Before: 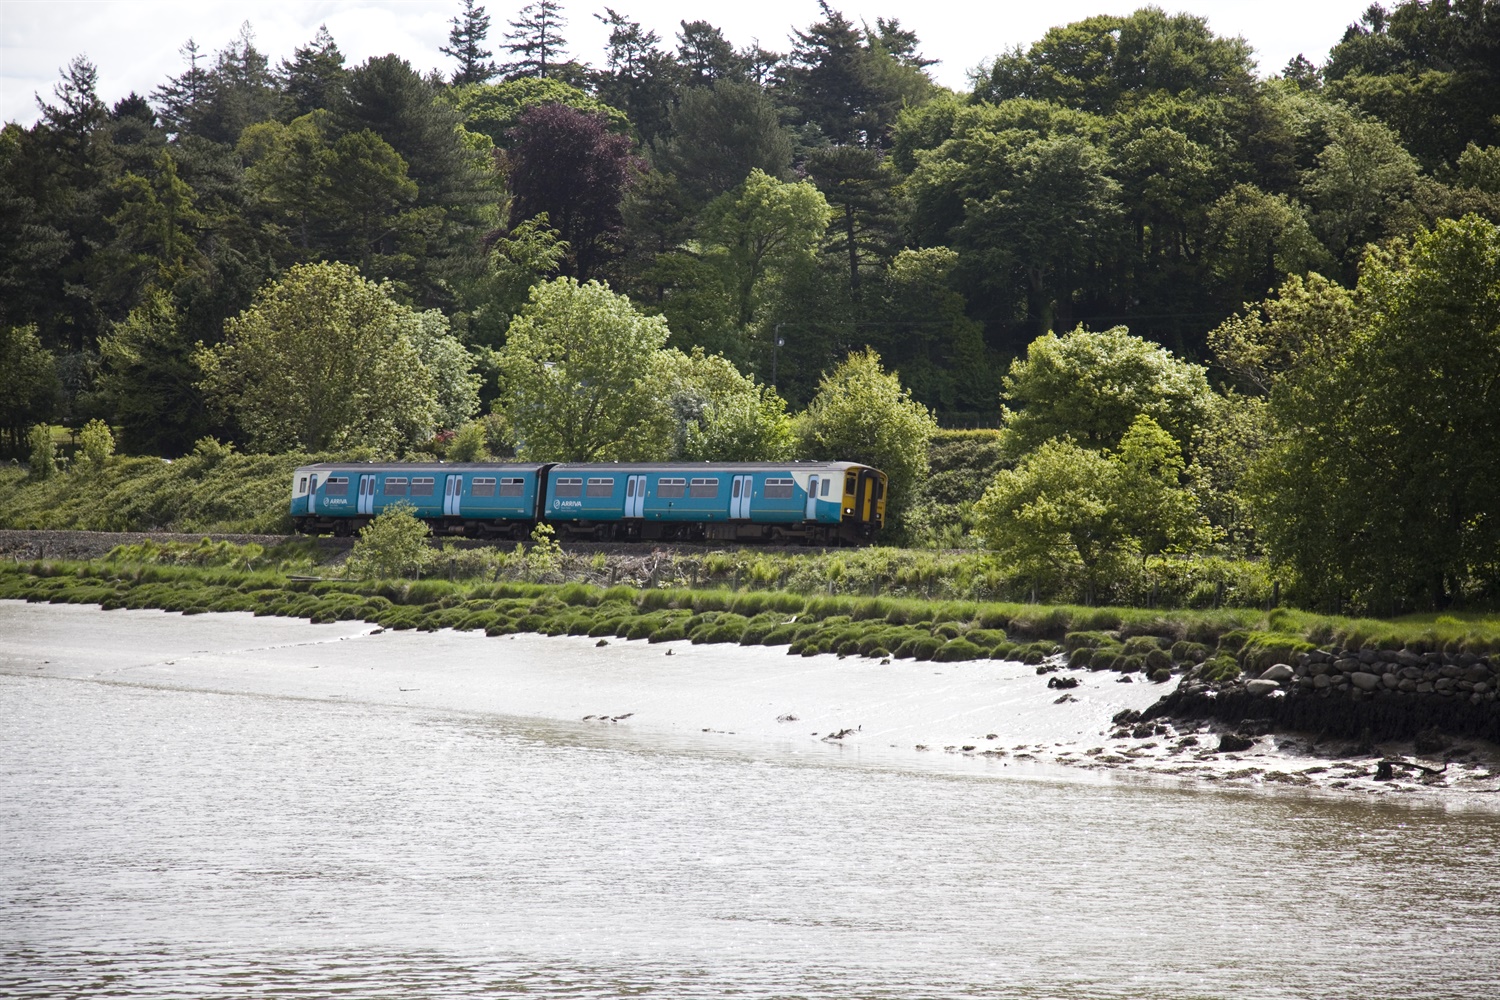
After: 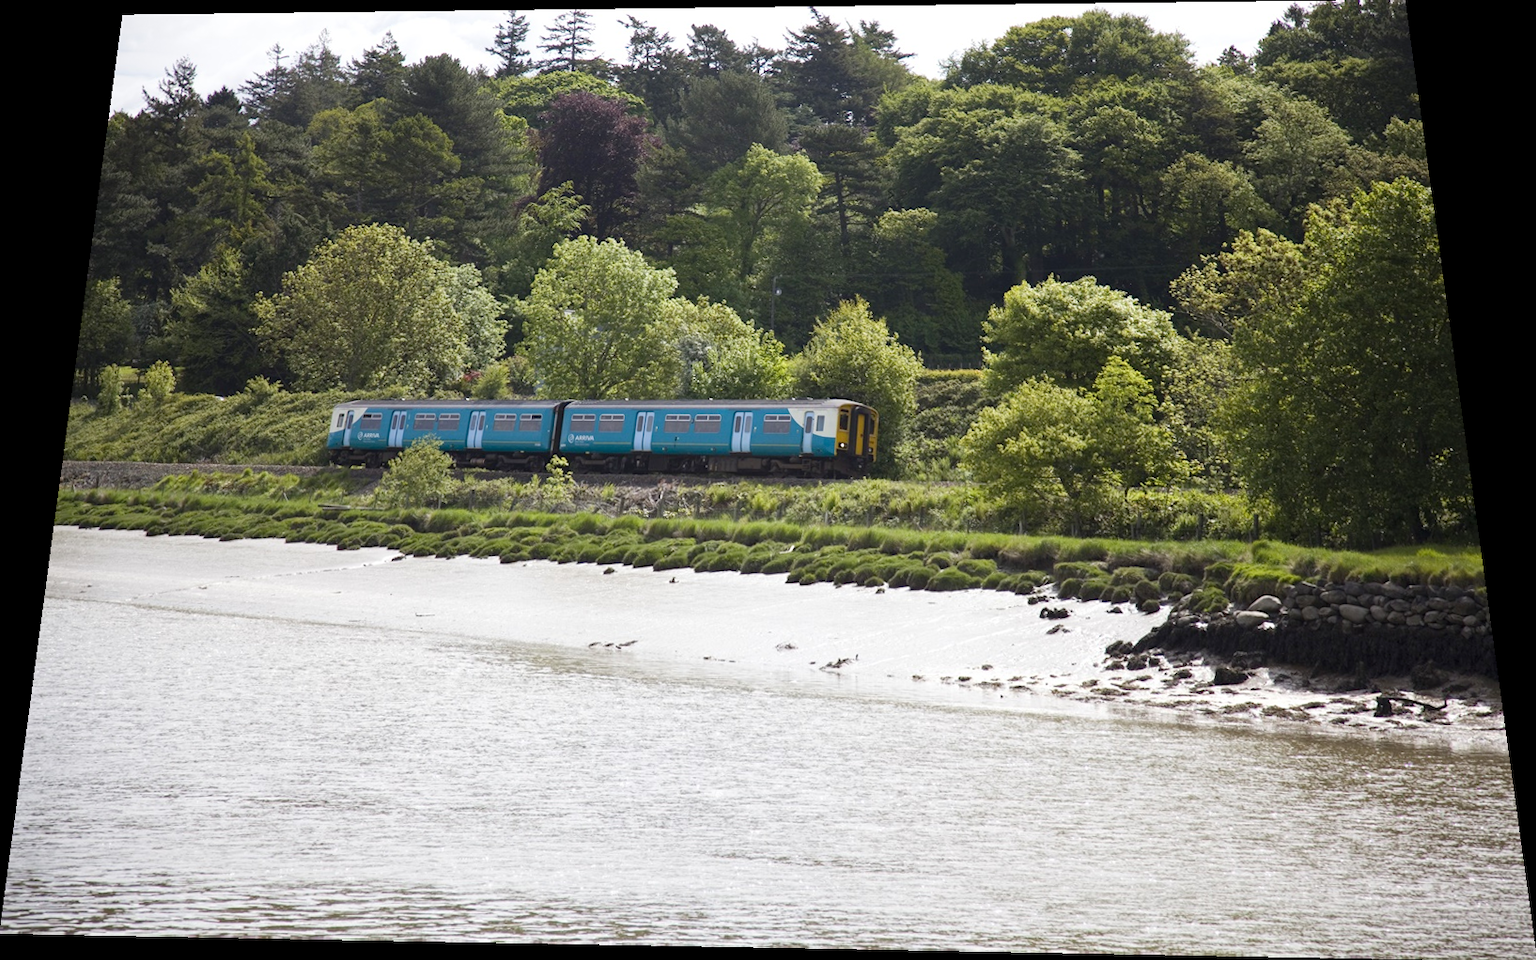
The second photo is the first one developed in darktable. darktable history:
rotate and perspective: rotation 0.128°, lens shift (vertical) -0.181, lens shift (horizontal) -0.044, shear 0.001, automatic cropping off
levels: levels [0, 0.478, 1]
